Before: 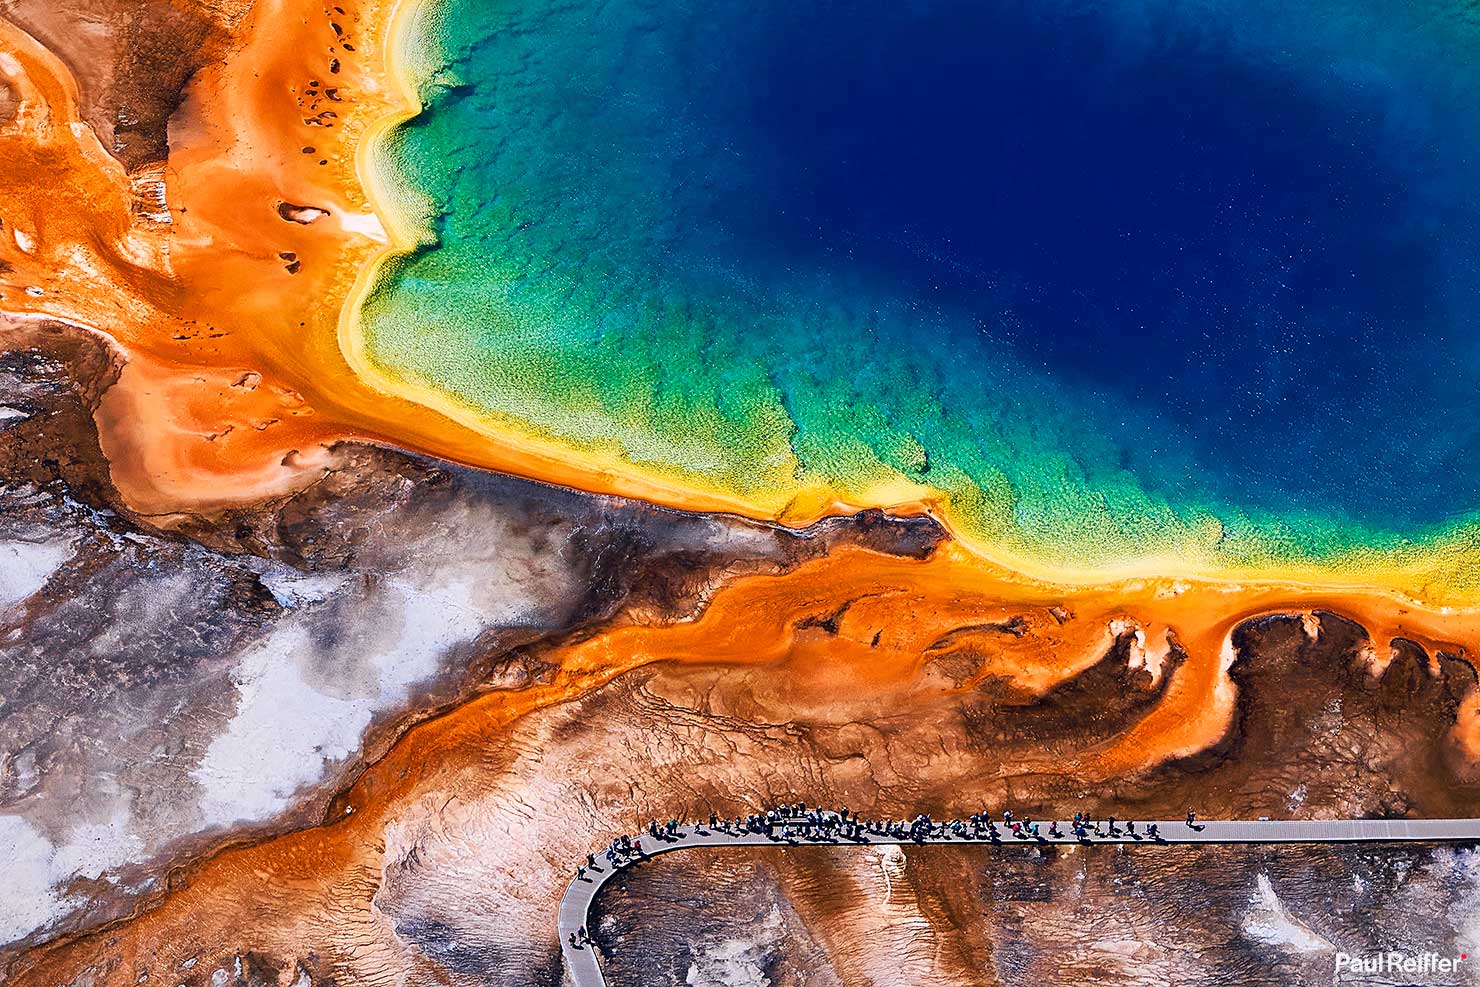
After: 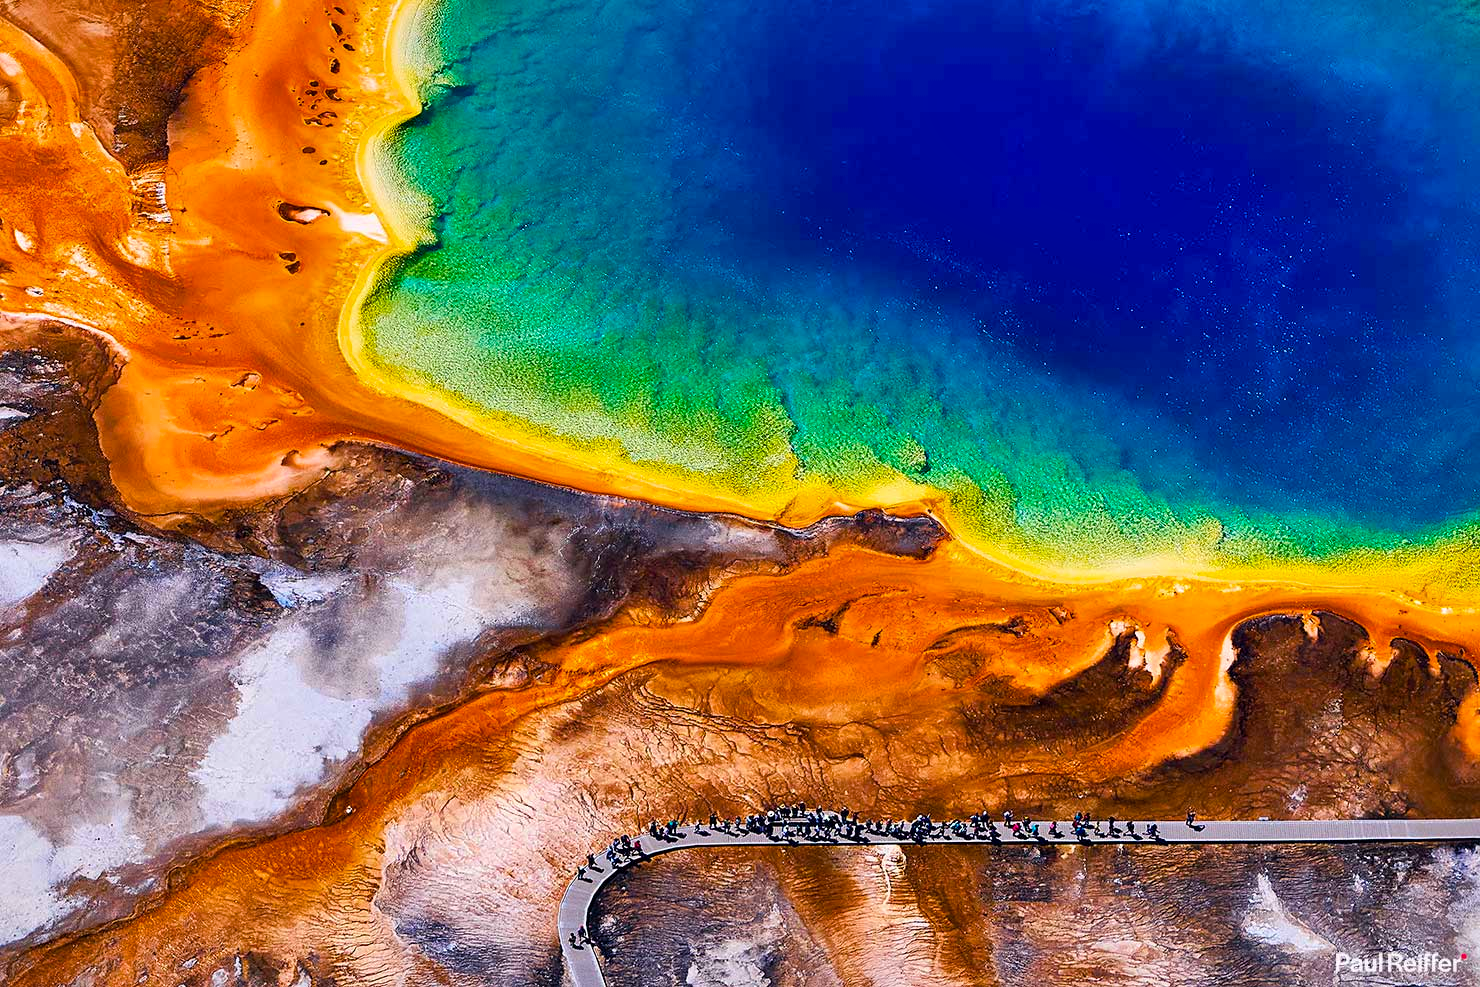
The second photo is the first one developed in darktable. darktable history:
color balance rgb: perceptual saturation grading › global saturation 31.111%, global vibrance 20%
shadows and highlights: soften with gaussian
